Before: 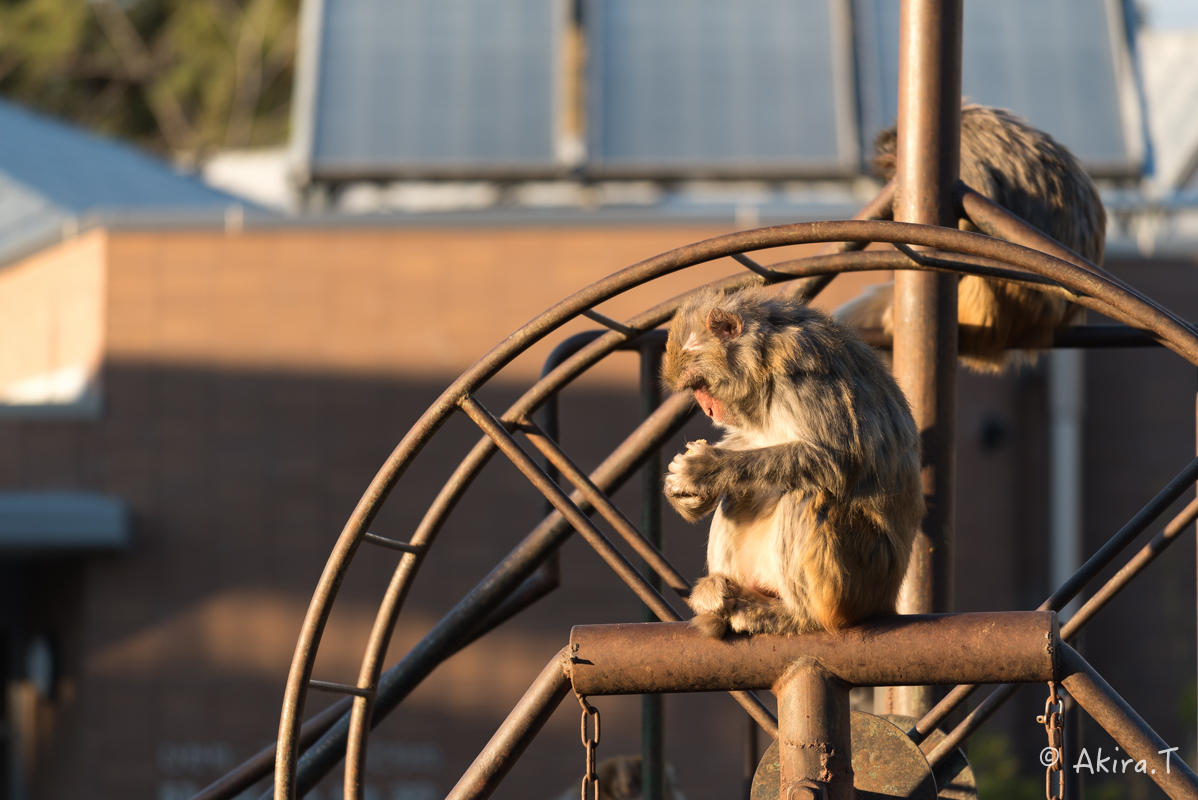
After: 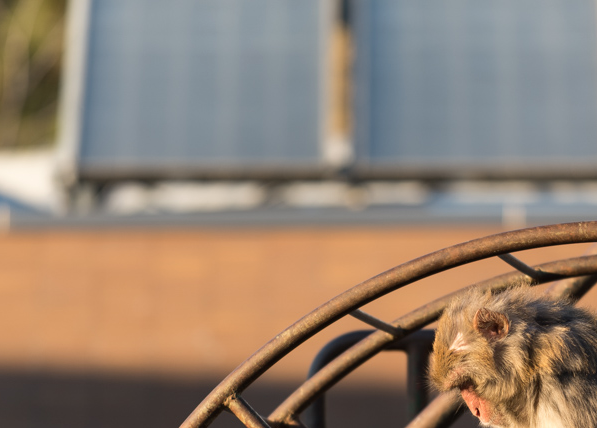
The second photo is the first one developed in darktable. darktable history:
shadows and highlights: shadows 31.98, highlights -31.39, soften with gaussian
crop: left 19.512%, right 30.591%, bottom 46.416%
